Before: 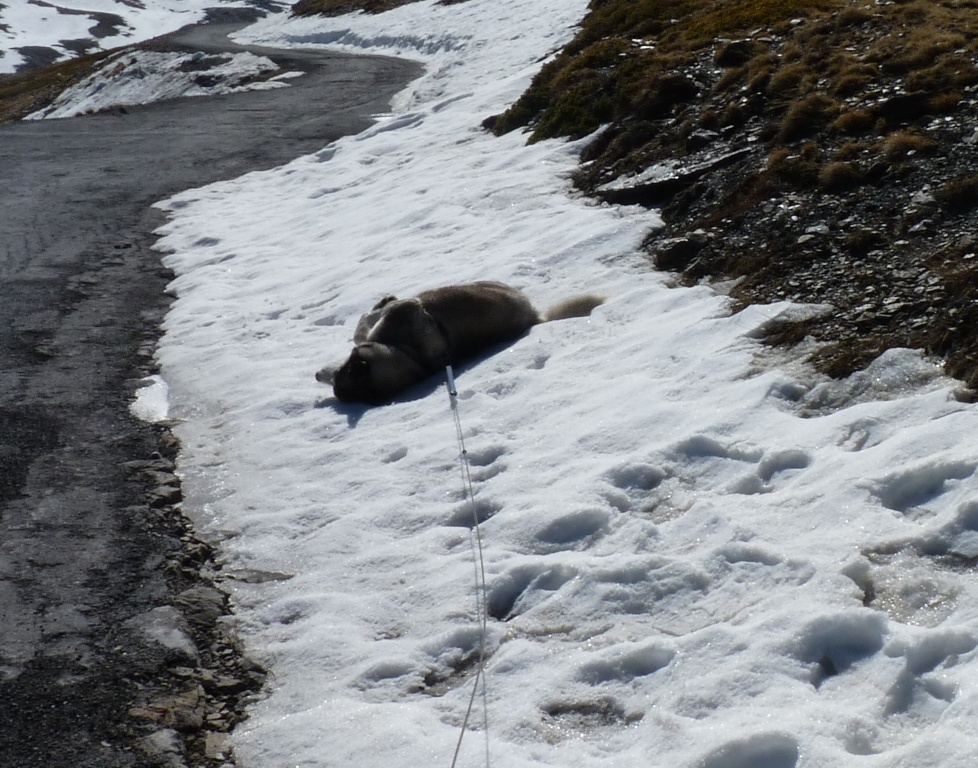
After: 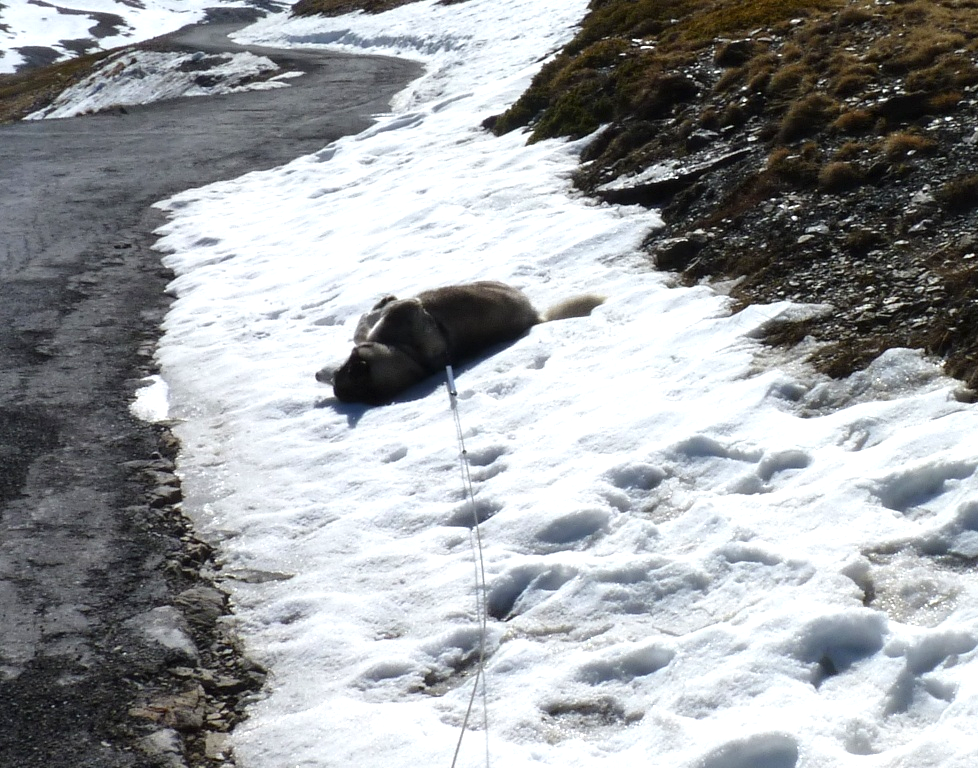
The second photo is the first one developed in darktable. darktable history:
exposure: exposure 0.74 EV, compensate highlight preservation false
